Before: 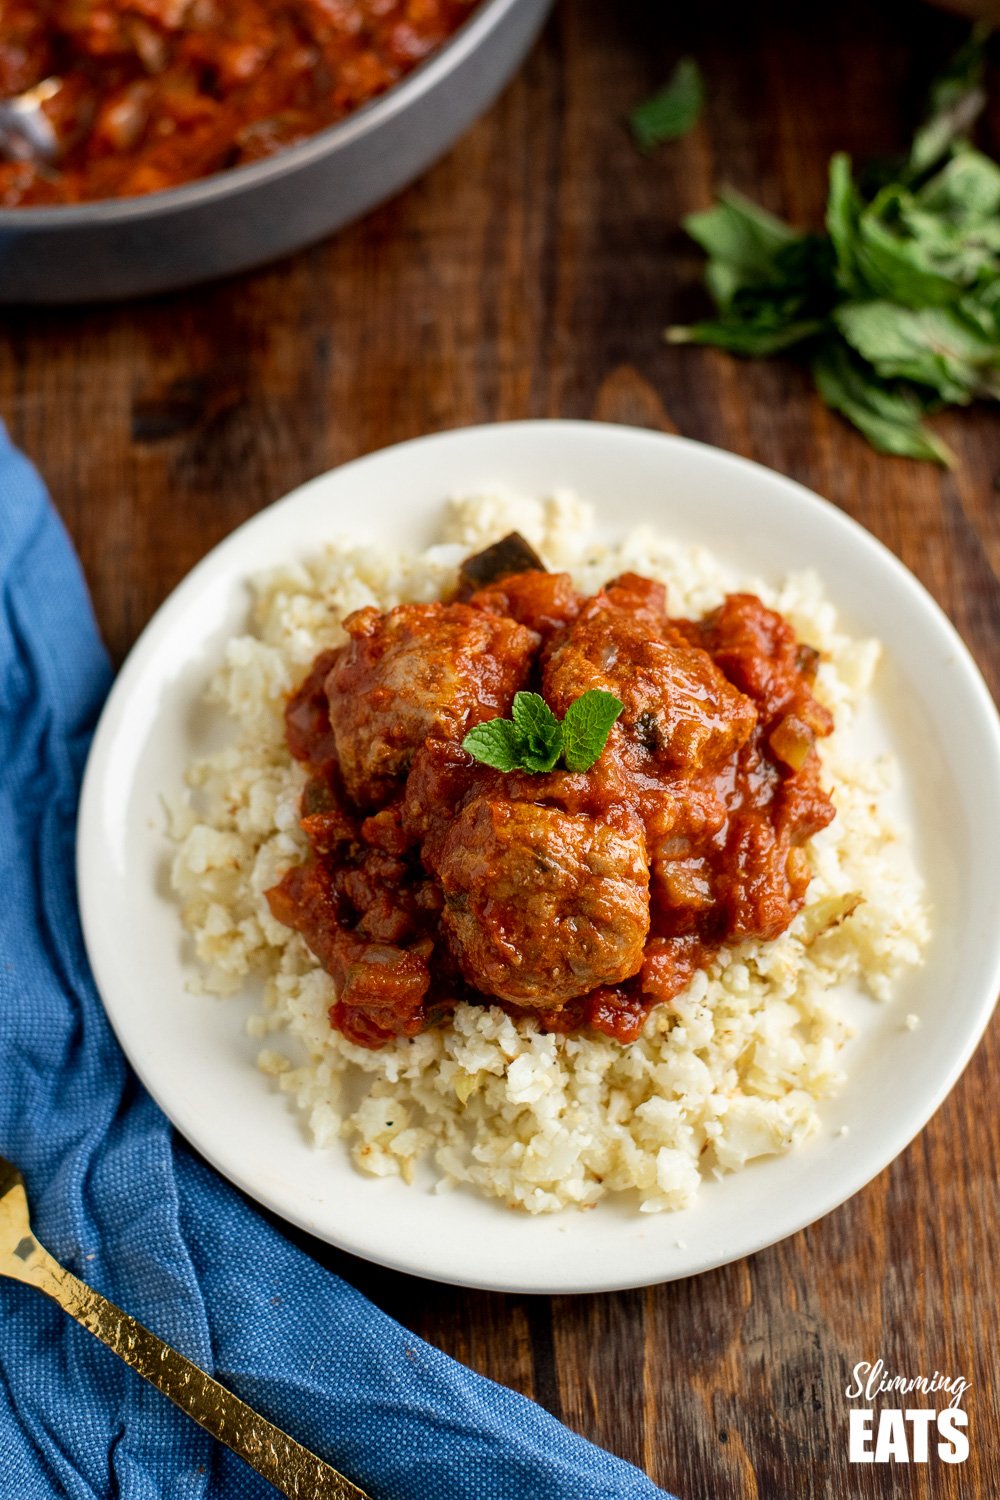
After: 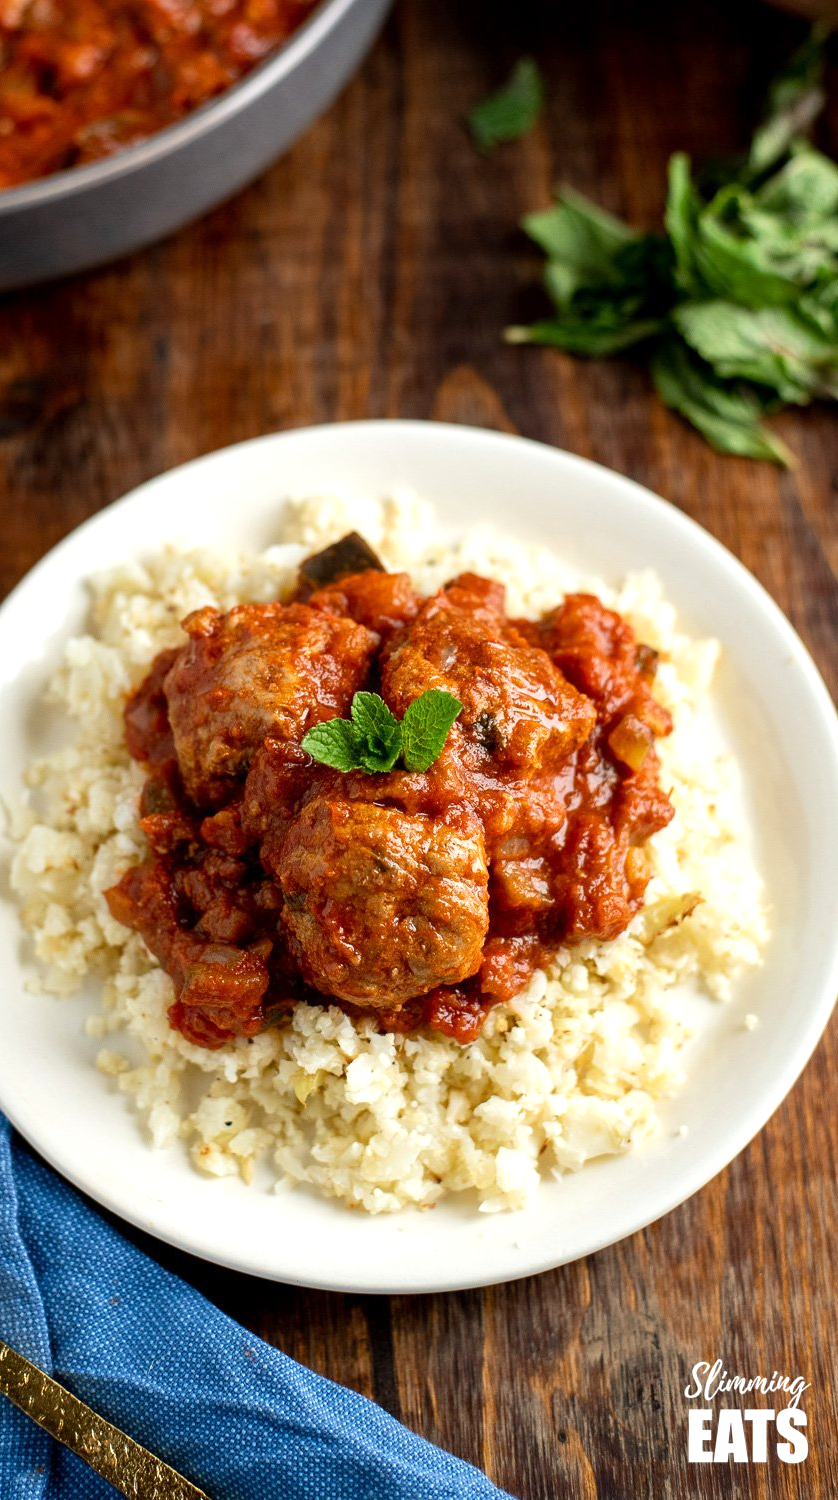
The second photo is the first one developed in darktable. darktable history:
crop: left 16.145%
exposure: exposure 0.3 EV, compensate highlight preservation false
